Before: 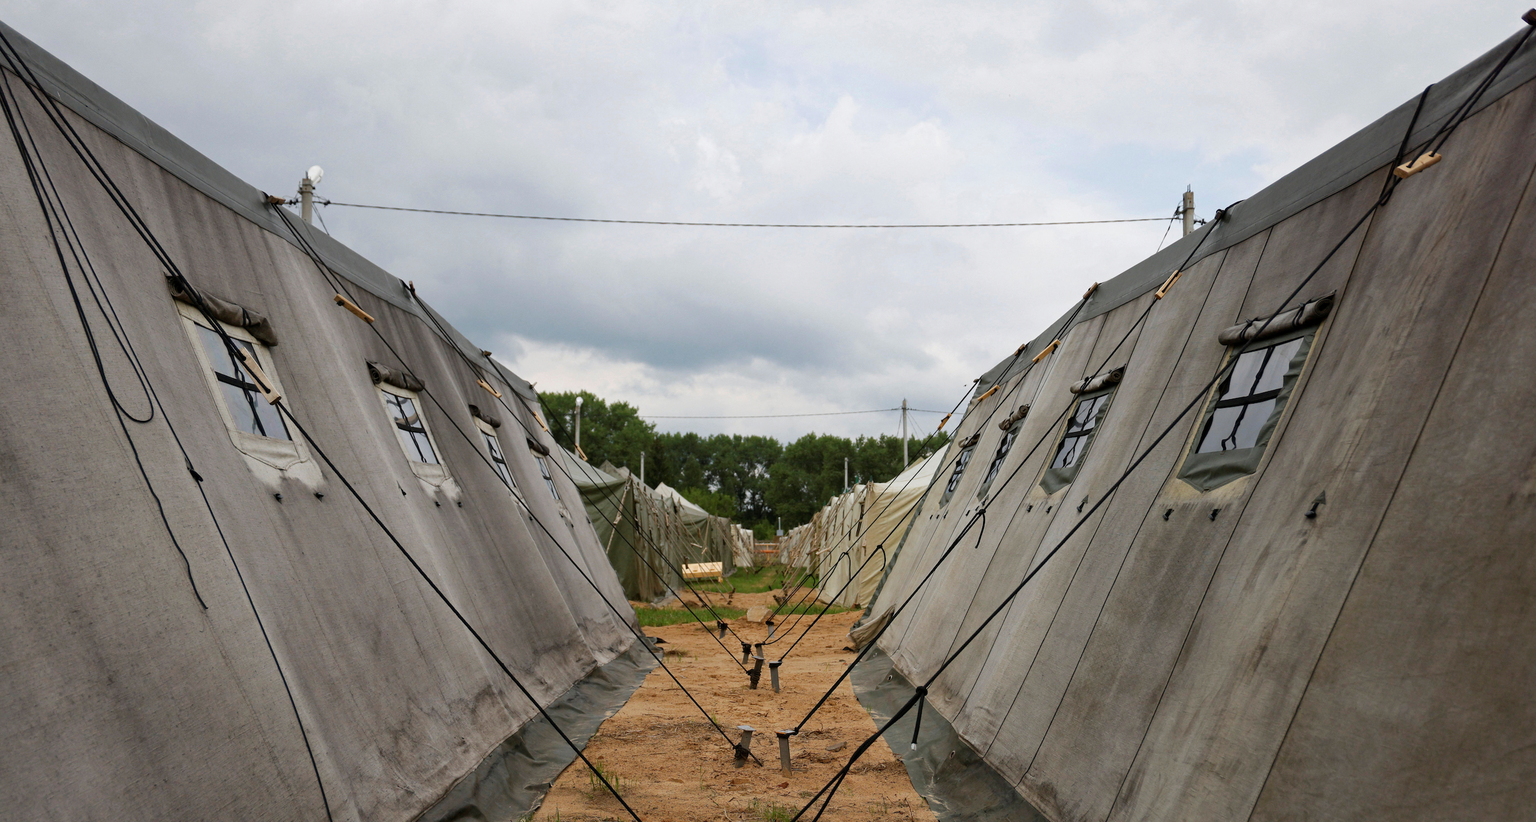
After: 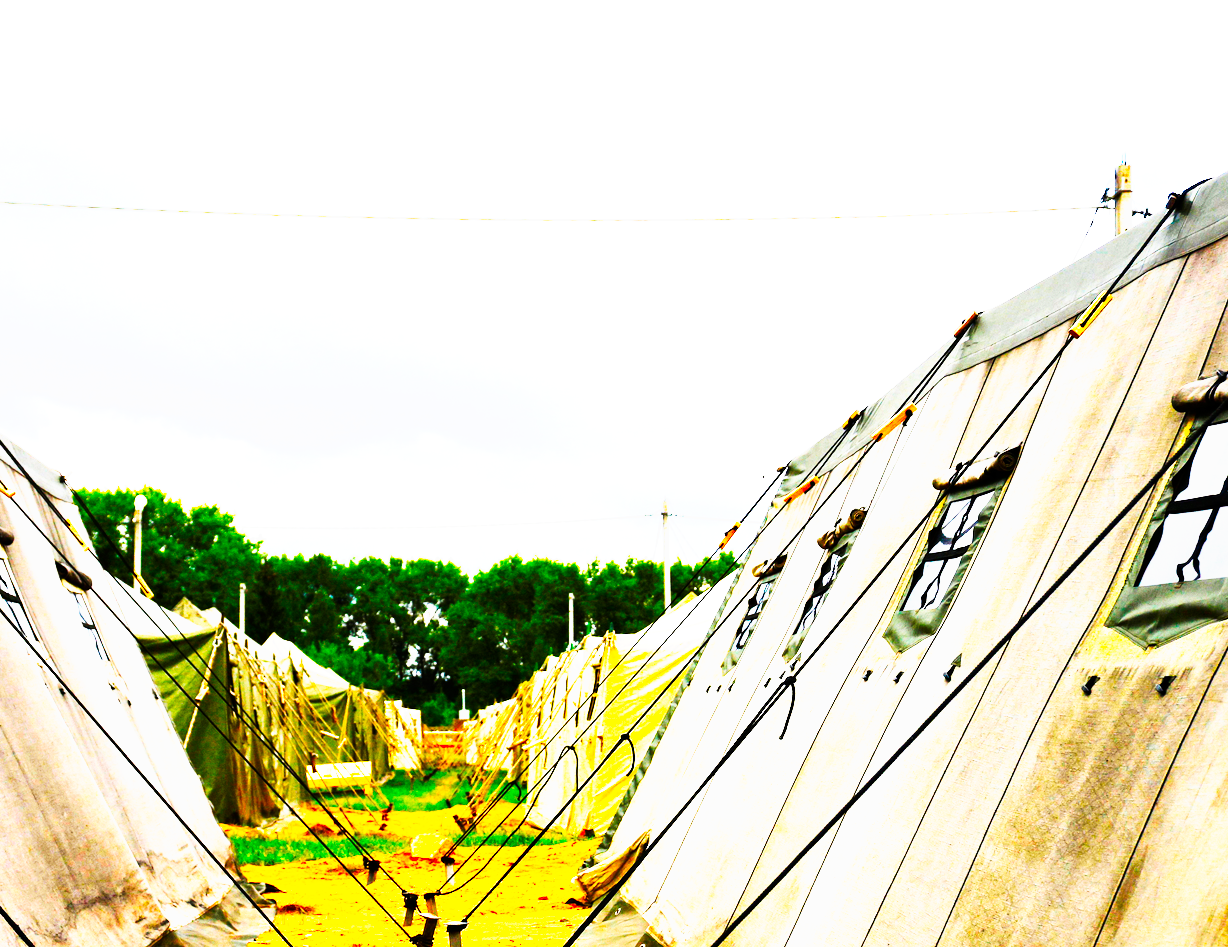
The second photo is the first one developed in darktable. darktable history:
color balance: input saturation 134.34%, contrast -10.04%, contrast fulcrum 19.67%, output saturation 133.51%
tone curve: curves: ch0 [(0, 0) (0.003, 0) (0.011, 0.001) (0.025, 0.003) (0.044, 0.003) (0.069, 0.006) (0.1, 0.009) (0.136, 0.014) (0.177, 0.029) (0.224, 0.061) (0.277, 0.127) (0.335, 0.218) (0.399, 0.38) (0.468, 0.588) (0.543, 0.809) (0.623, 0.947) (0.709, 0.987) (0.801, 0.99) (0.898, 0.99) (1, 1)], preserve colors none
exposure: black level correction 0, exposure 1.1 EV, compensate exposure bias true, compensate highlight preservation false
white balance: emerald 1
crop: left 32.075%, top 10.976%, right 18.355%, bottom 17.596%
